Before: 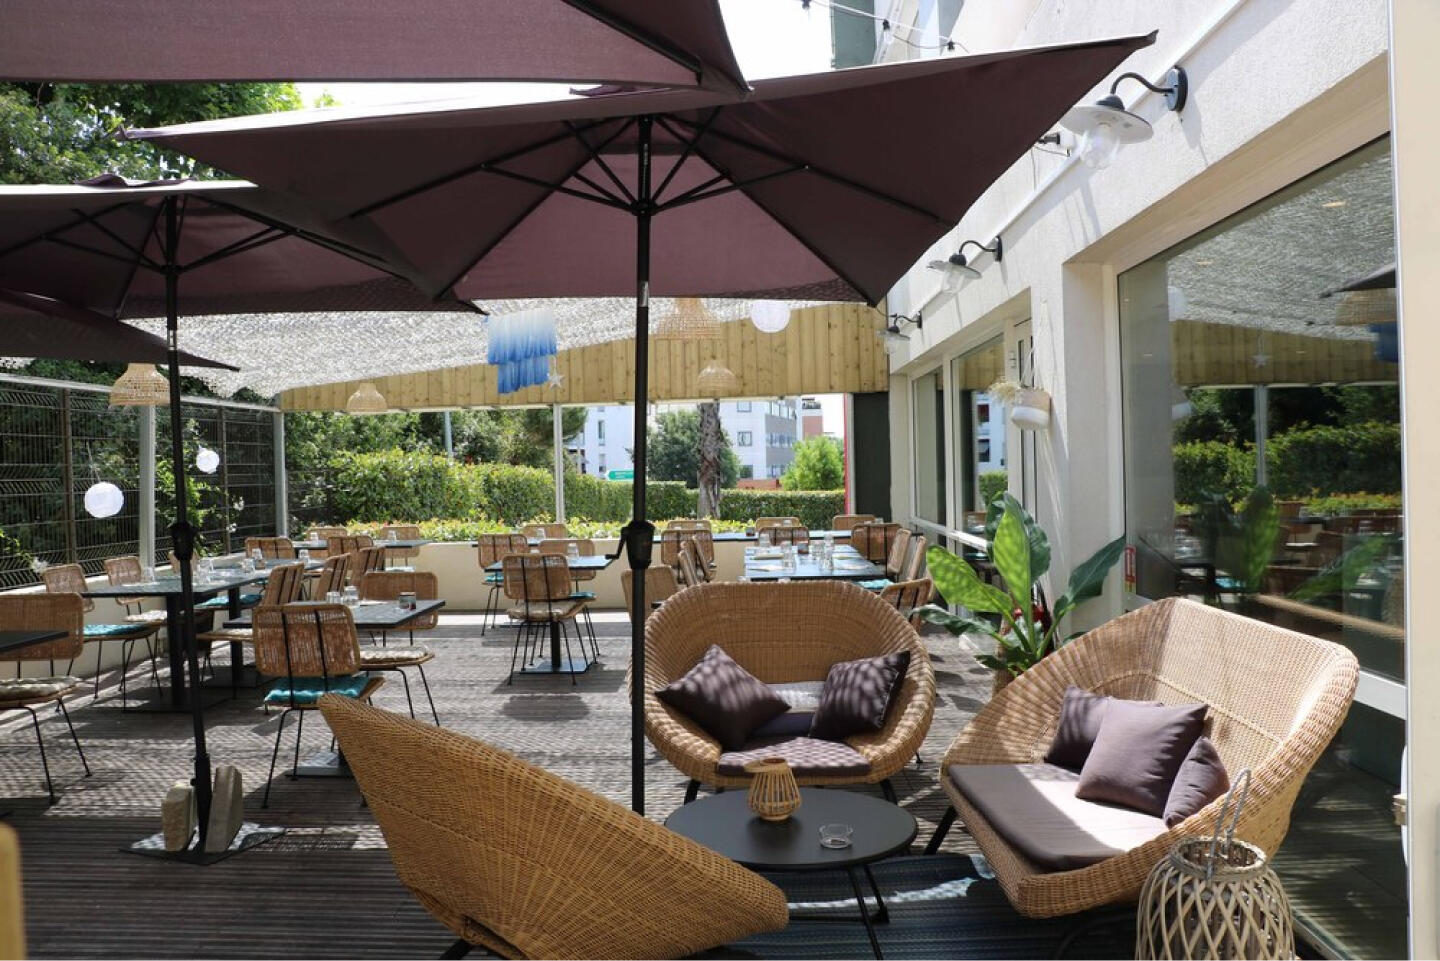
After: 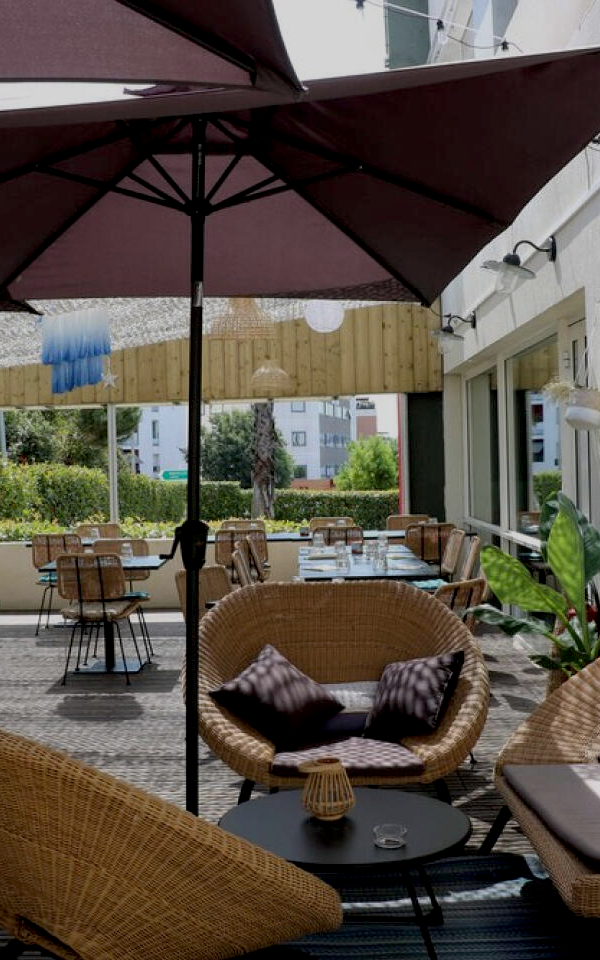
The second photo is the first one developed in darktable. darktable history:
exposure: black level correction 0.009, exposure -0.629 EV, compensate highlight preservation false
local contrast: highlights 103%, shadows 100%, detail 119%, midtone range 0.2
crop: left 31%, right 27.265%
